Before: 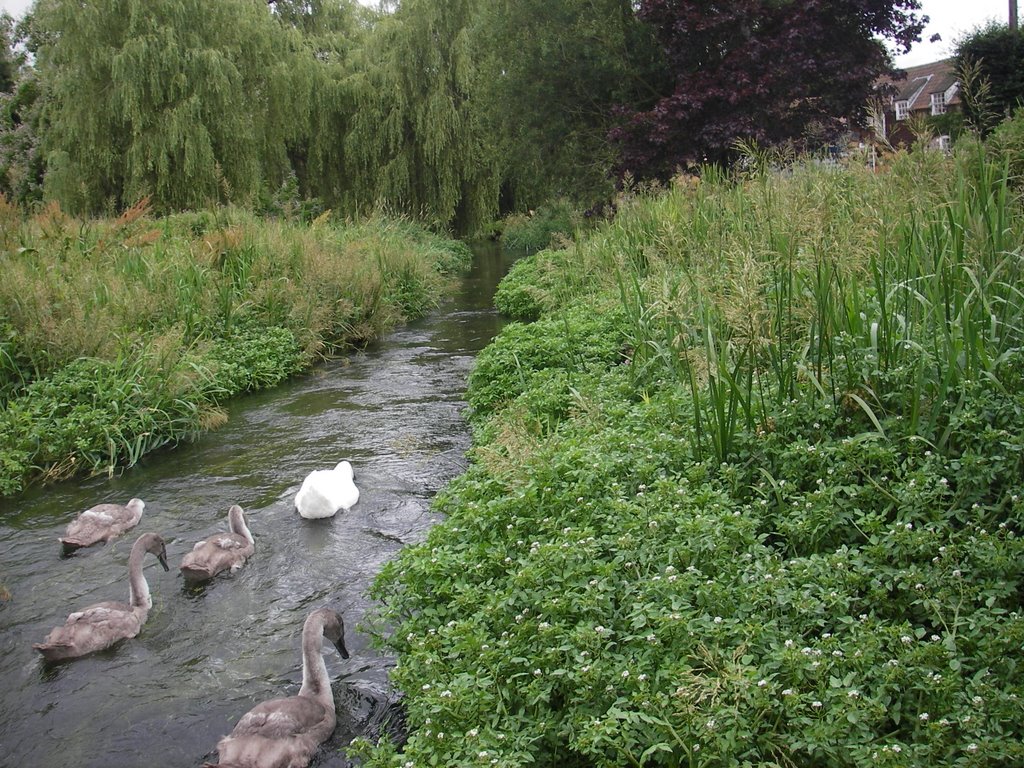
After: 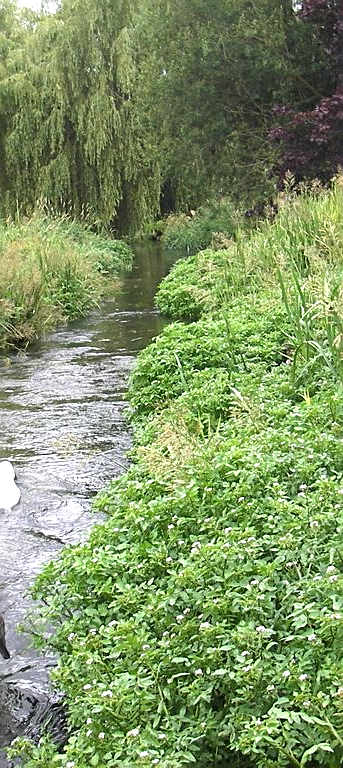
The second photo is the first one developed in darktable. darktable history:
crop: left 33.128%, right 33.296%
exposure: black level correction 0, exposure 1 EV, compensate highlight preservation false
sharpen: on, module defaults
